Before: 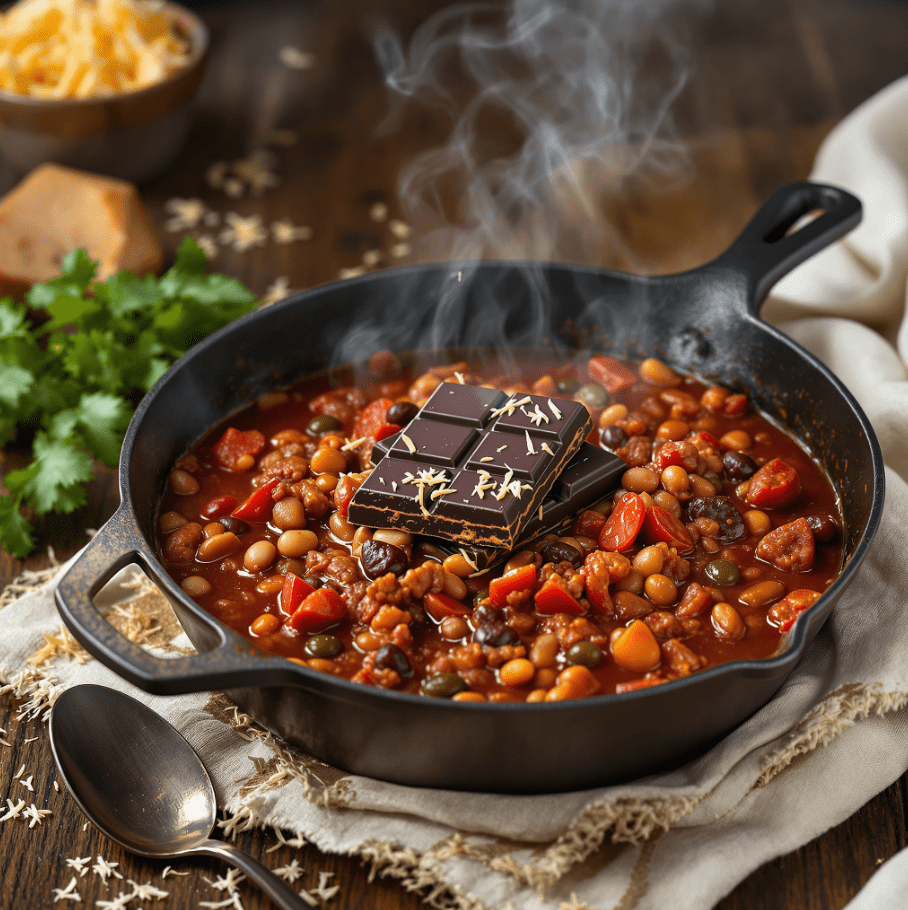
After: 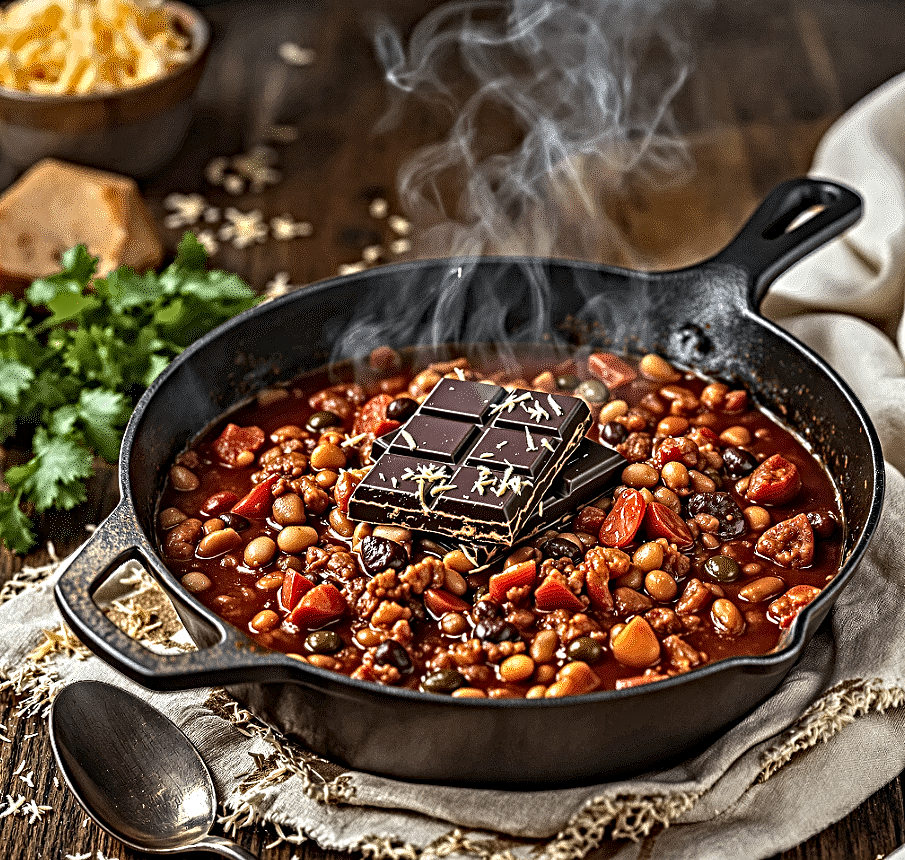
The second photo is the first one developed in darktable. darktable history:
contrast equalizer: octaves 7, y [[0.406, 0.494, 0.589, 0.753, 0.877, 0.999], [0.5 ×6], [0.5 ×6], [0 ×6], [0 ×6]]
crop: top 0.448%, right 0.264%, bottom 5.045%
